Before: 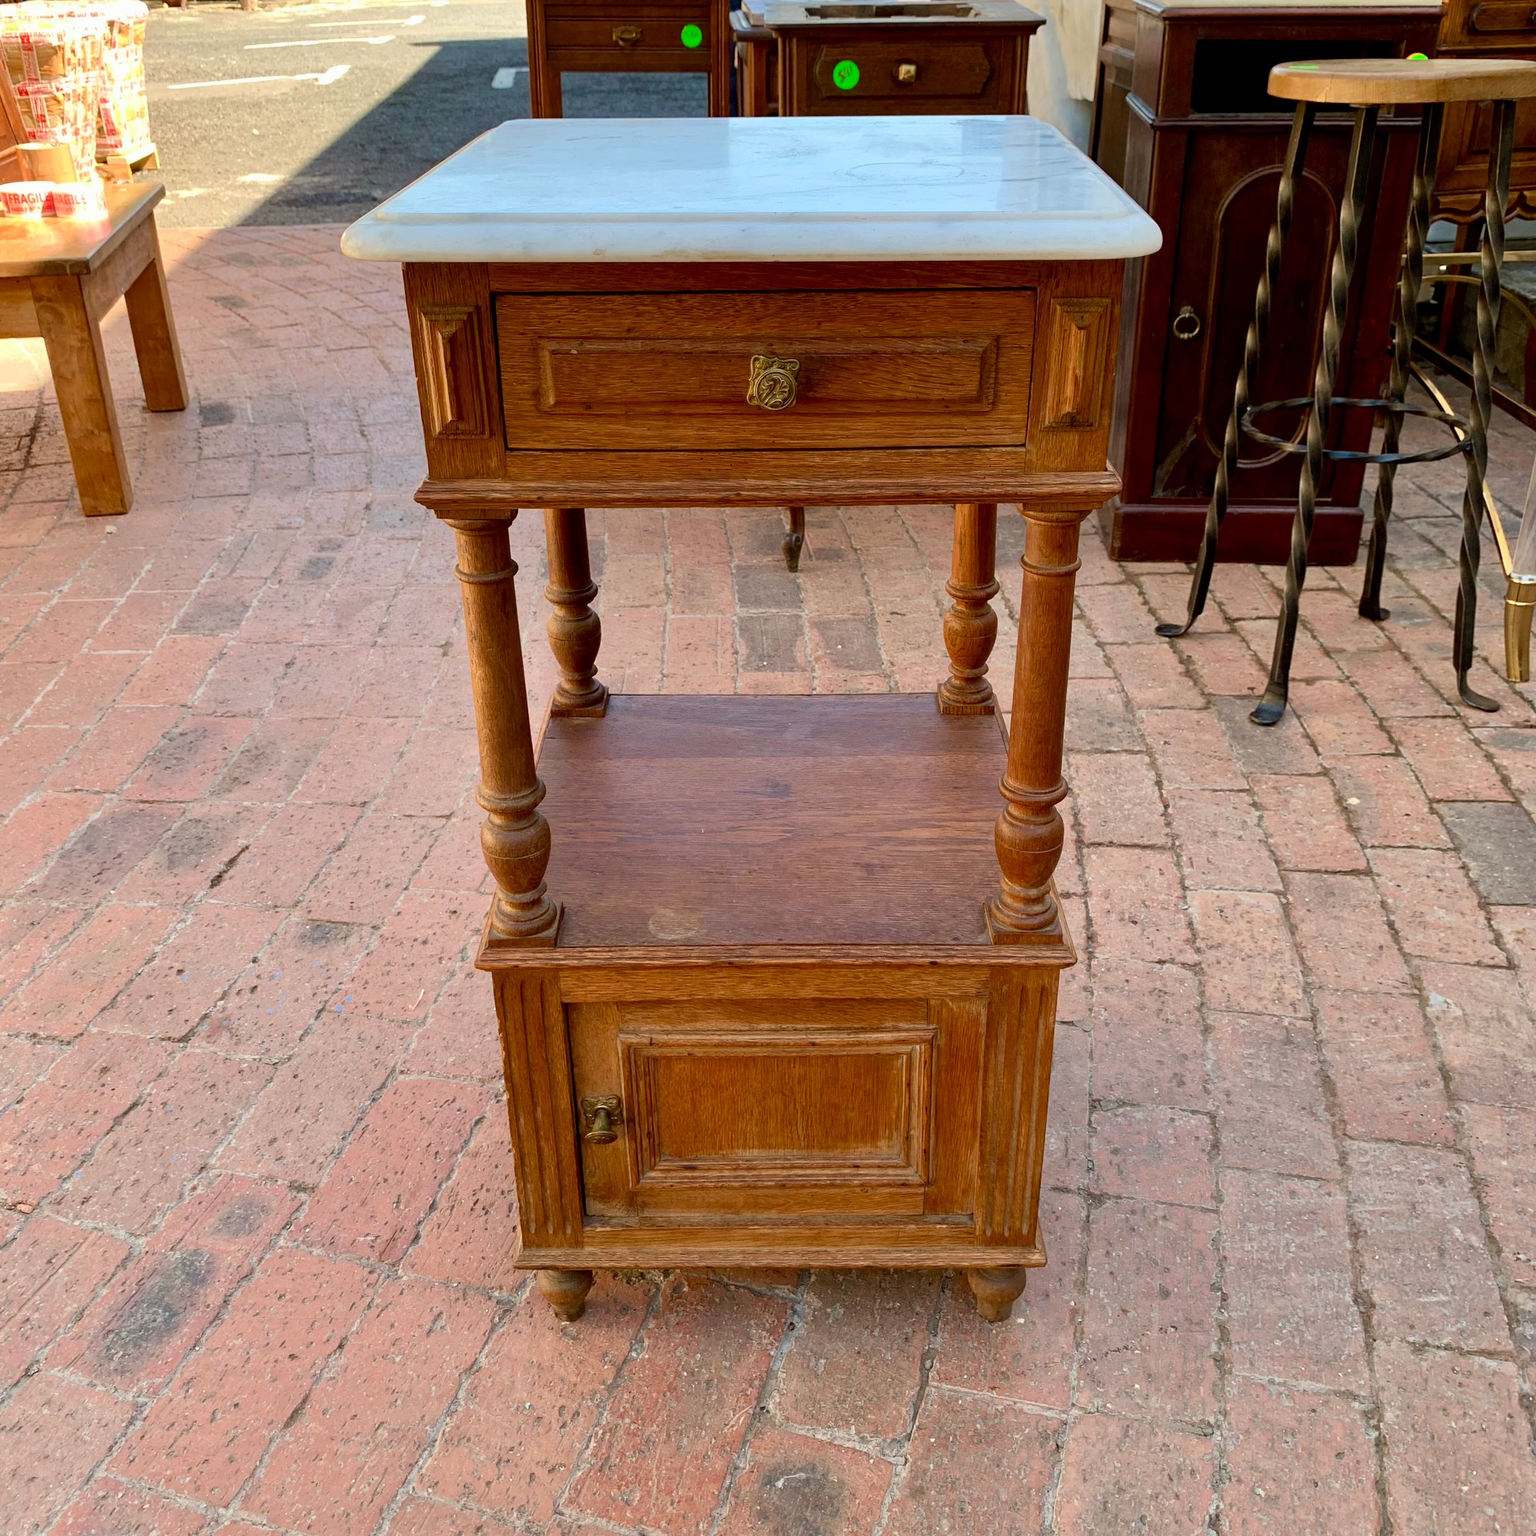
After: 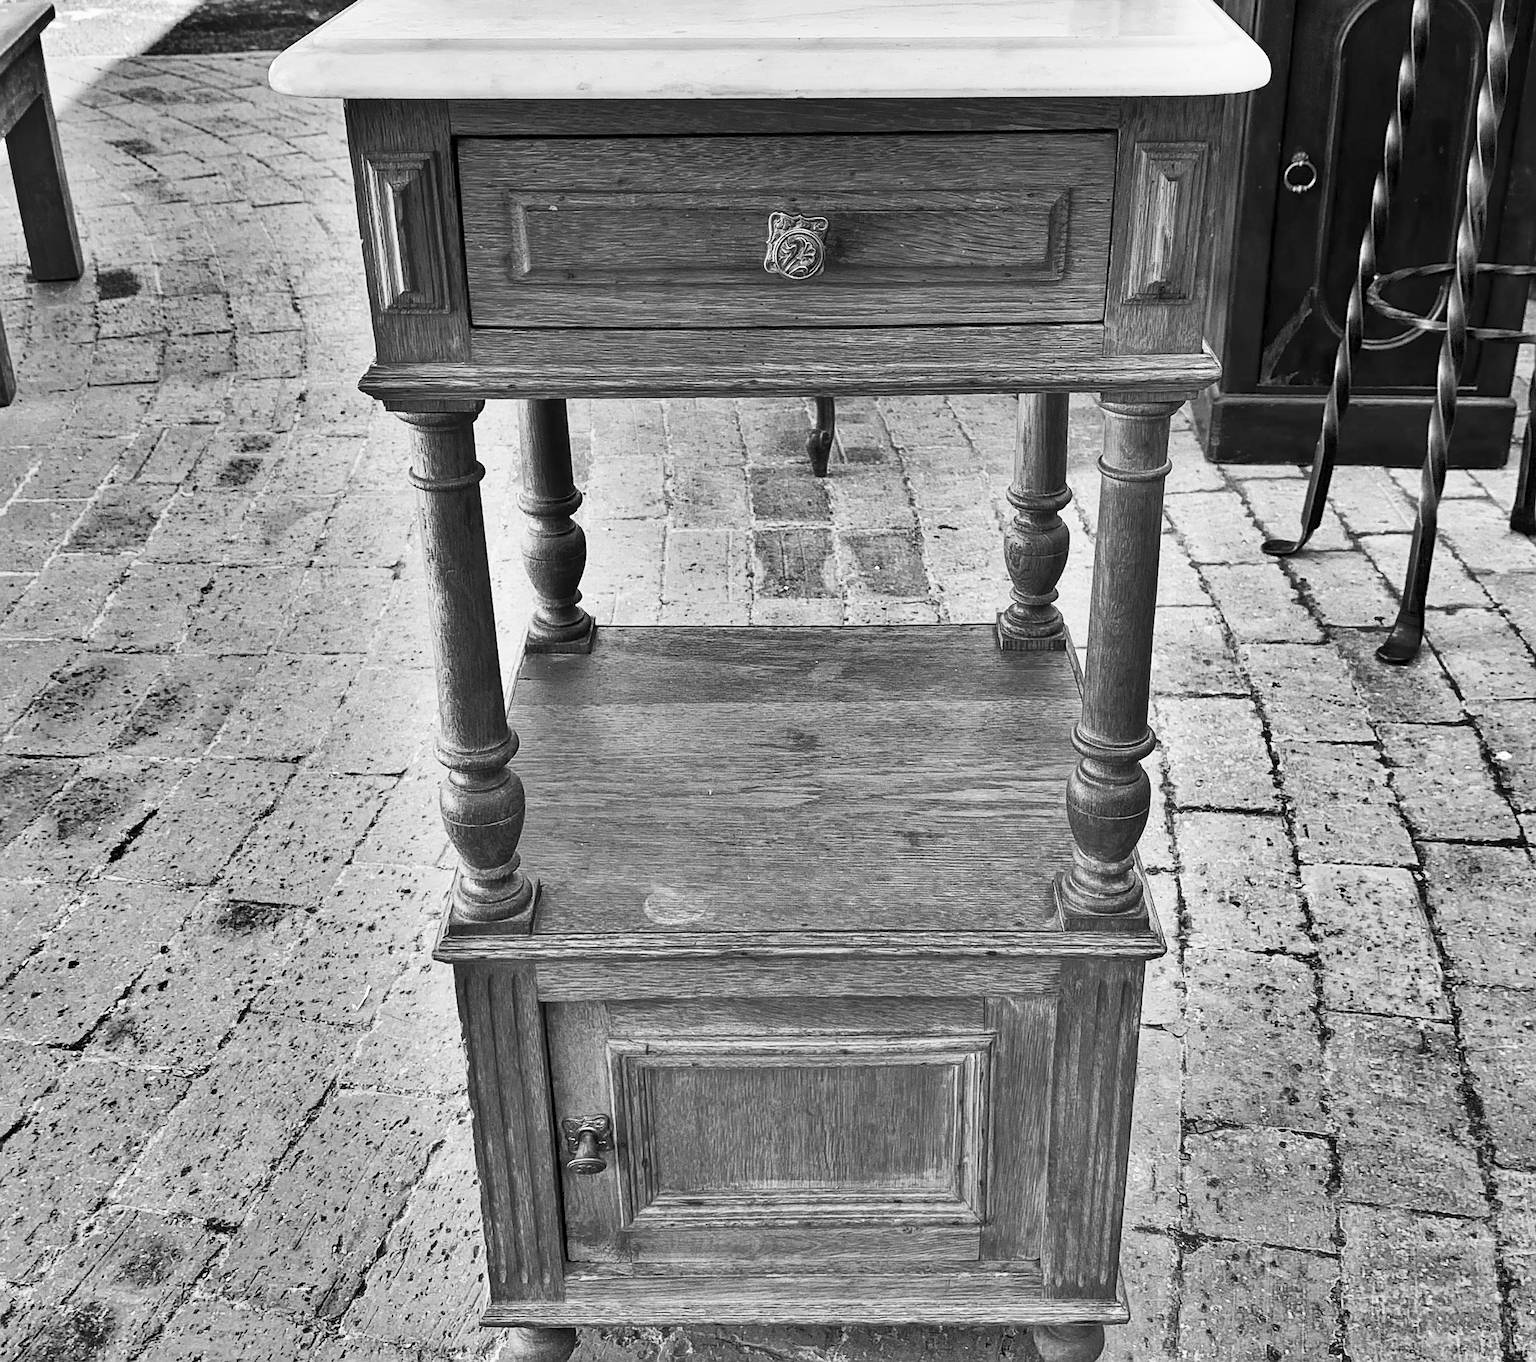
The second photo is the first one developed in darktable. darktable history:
local contrast: highlights 100%, shadows 100%, detail 120%, midtone range 0.2
crop: left 7.856%, top 11.836%, right 10.12%, bottom 15.387%
shadows and highlights: shadows 20.91, highlights -82.73, soften with gaussian
sharpen: on, module defaults
contrast brightness saturation: contrast 0.43, brightness 0.56, saturation -0.19
monochrome: size 1
